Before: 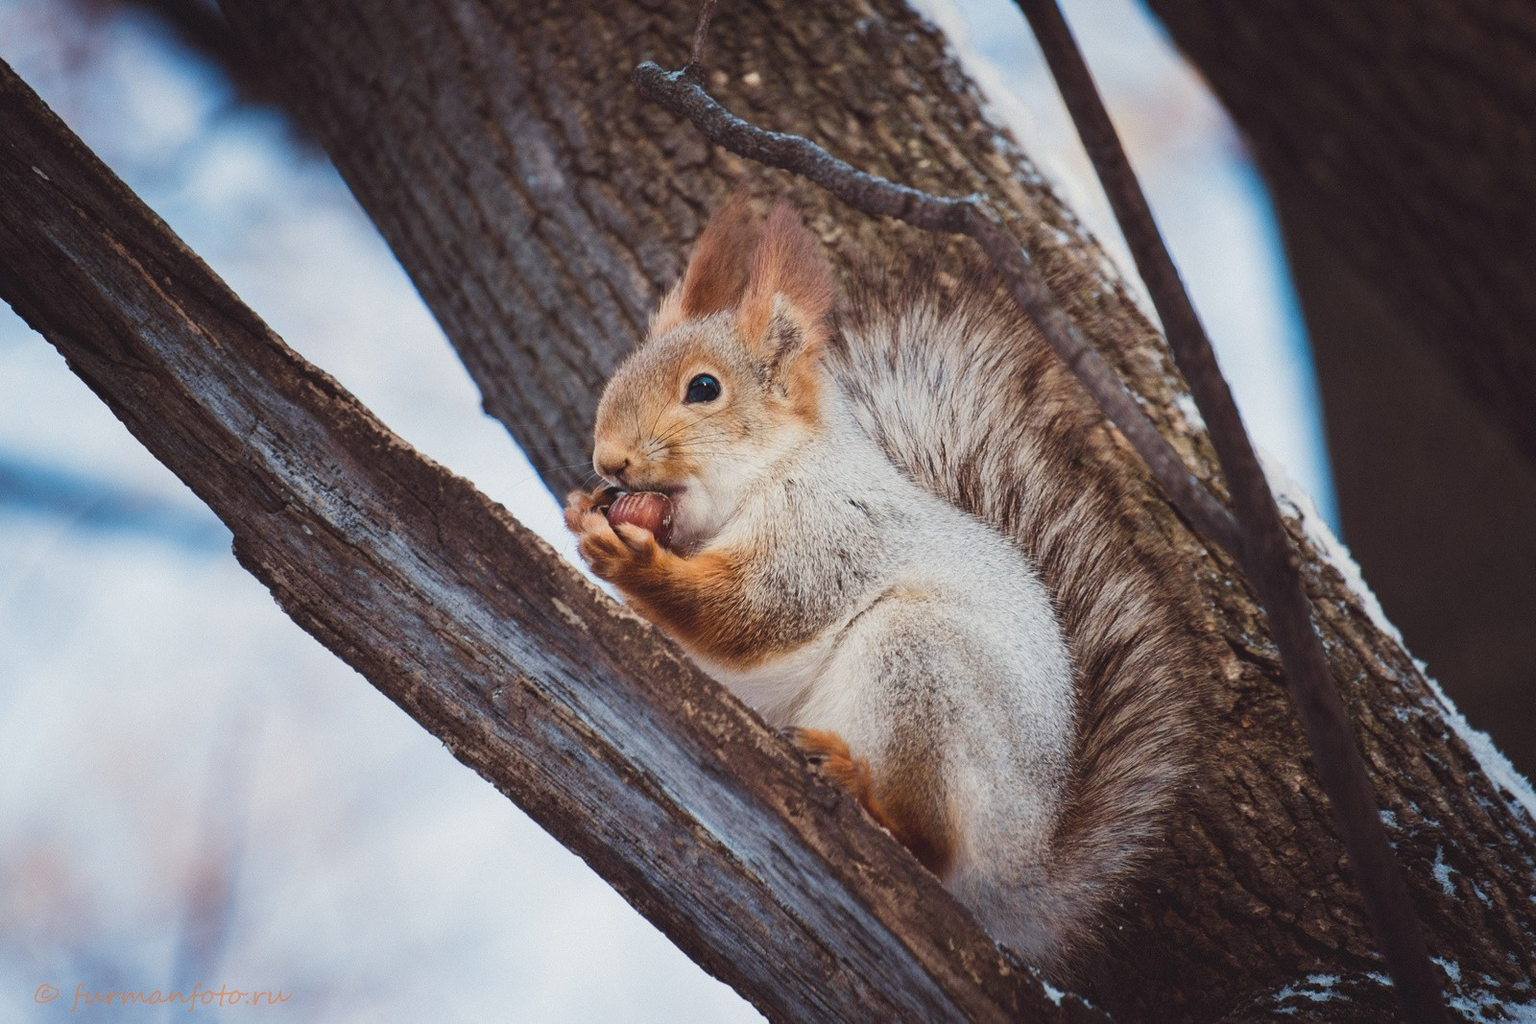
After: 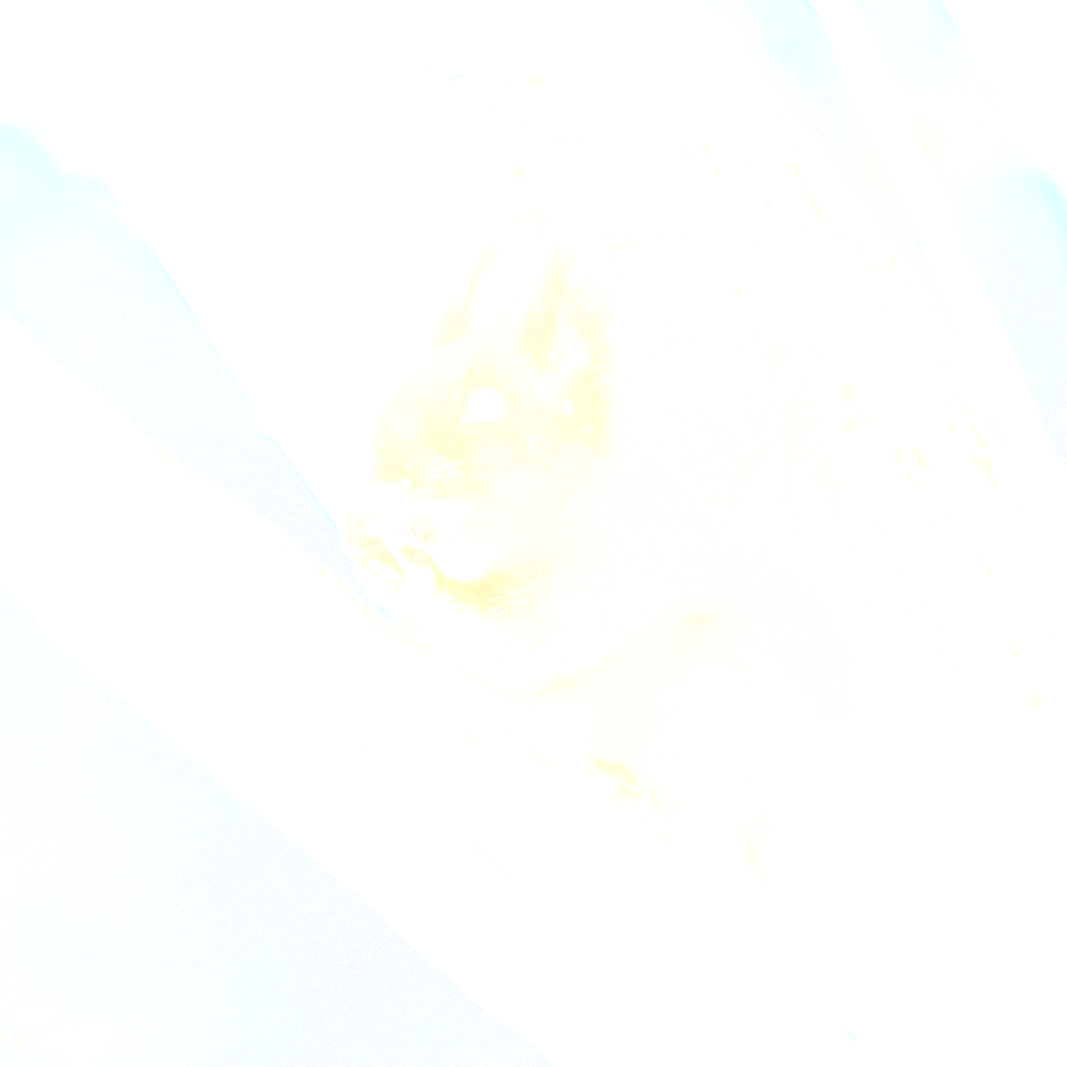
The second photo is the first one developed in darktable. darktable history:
color zones: curves: ch0 [(0, 0.5) (0.143, 0.5) (0.286, 0.456) (0.429, 0.5) (0.571, 0.5) (0.714, 0.5) (0.857, 0.5) (1, 0.5)]; ch1 [(0, 0.5) (0.143, 0.5) (0.286, 0.422) (0.429, 0.5) (0.571, 0.5) (0.714, 0.5) (0.857, 0.5) (1, 0.5)]
grain: coarseness 14.49 ISO, strength 48.04%, mid-tones bias 35%
exposure: black level correction -0.071, exposure 0.5 EV, compensate highlight preservation false
contrast brightness saturation: contrast 0.14, brightness 0.21
crop and rotate: left 15.446%, right 17.836%
bloom: size 85%, threshold 5%, strength 85%
